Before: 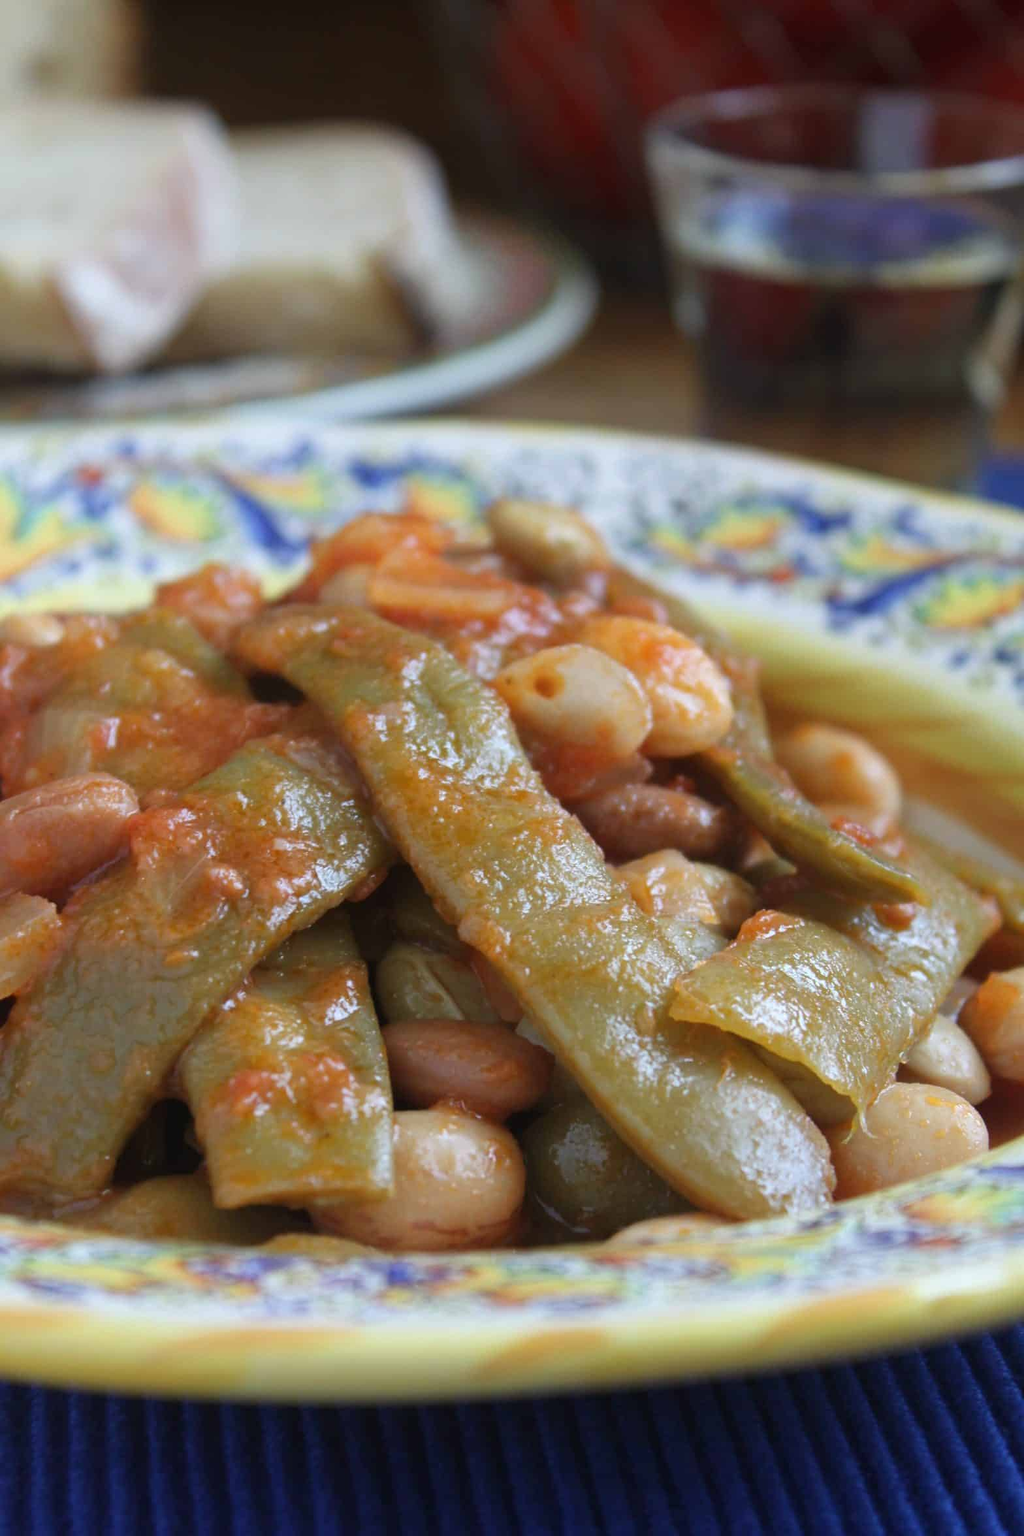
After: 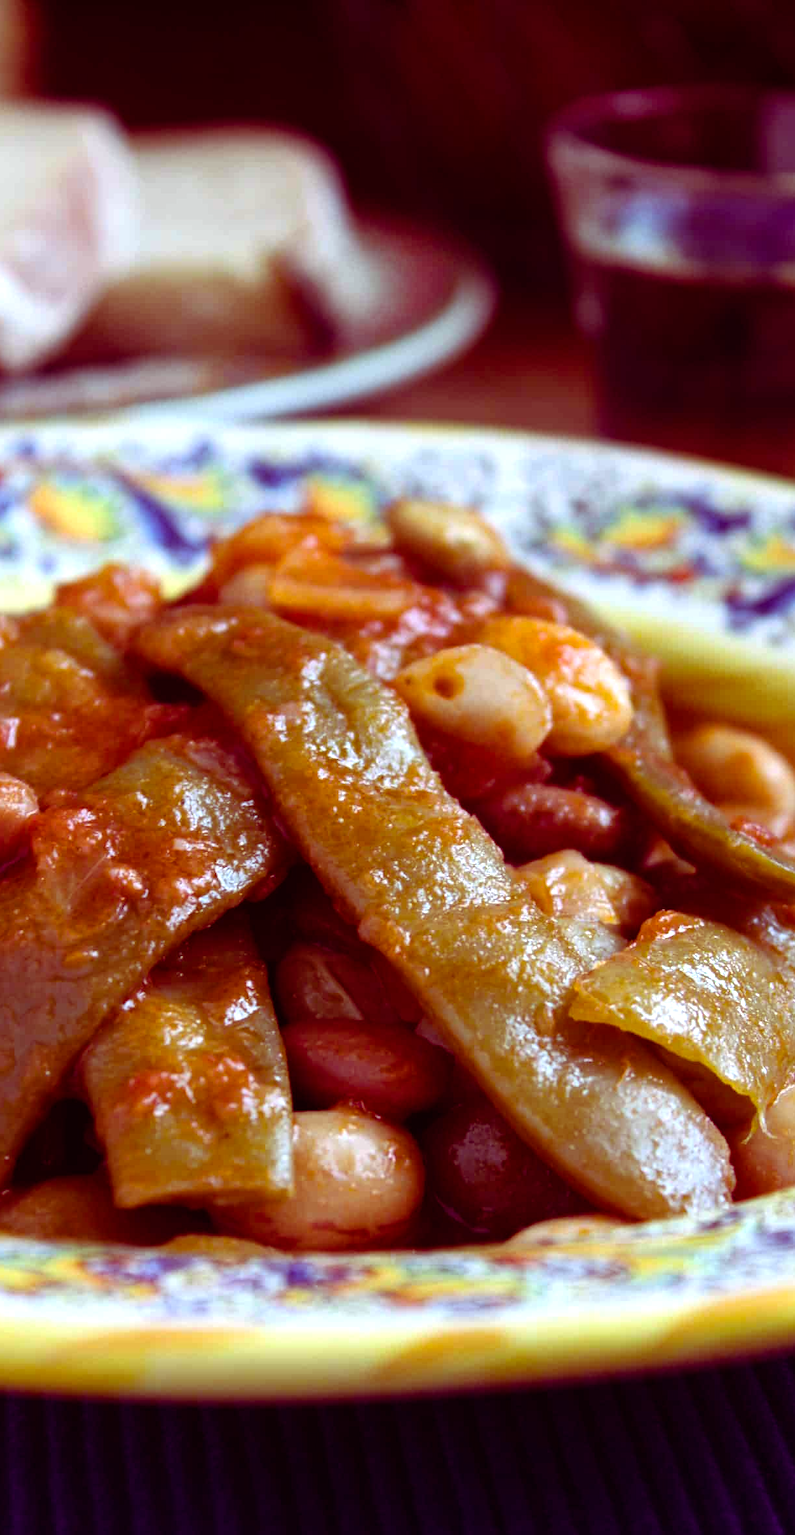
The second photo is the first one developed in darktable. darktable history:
crop: left 9.86%, right 12.457%
contrast brightness saturation: saturation -0.03
color balance rgb: shadows lift › luminance -19.169%, shadows lift › chroma 35.246%, perceptual saturation grading › global saturation 30.963%, perceptual brilliance grading › highlights 14.537%, perceptual brilliance grading › mid-tones -6.125%, perceptual brilliance grading › shadows -27.042%, global vibrance 14.756%
